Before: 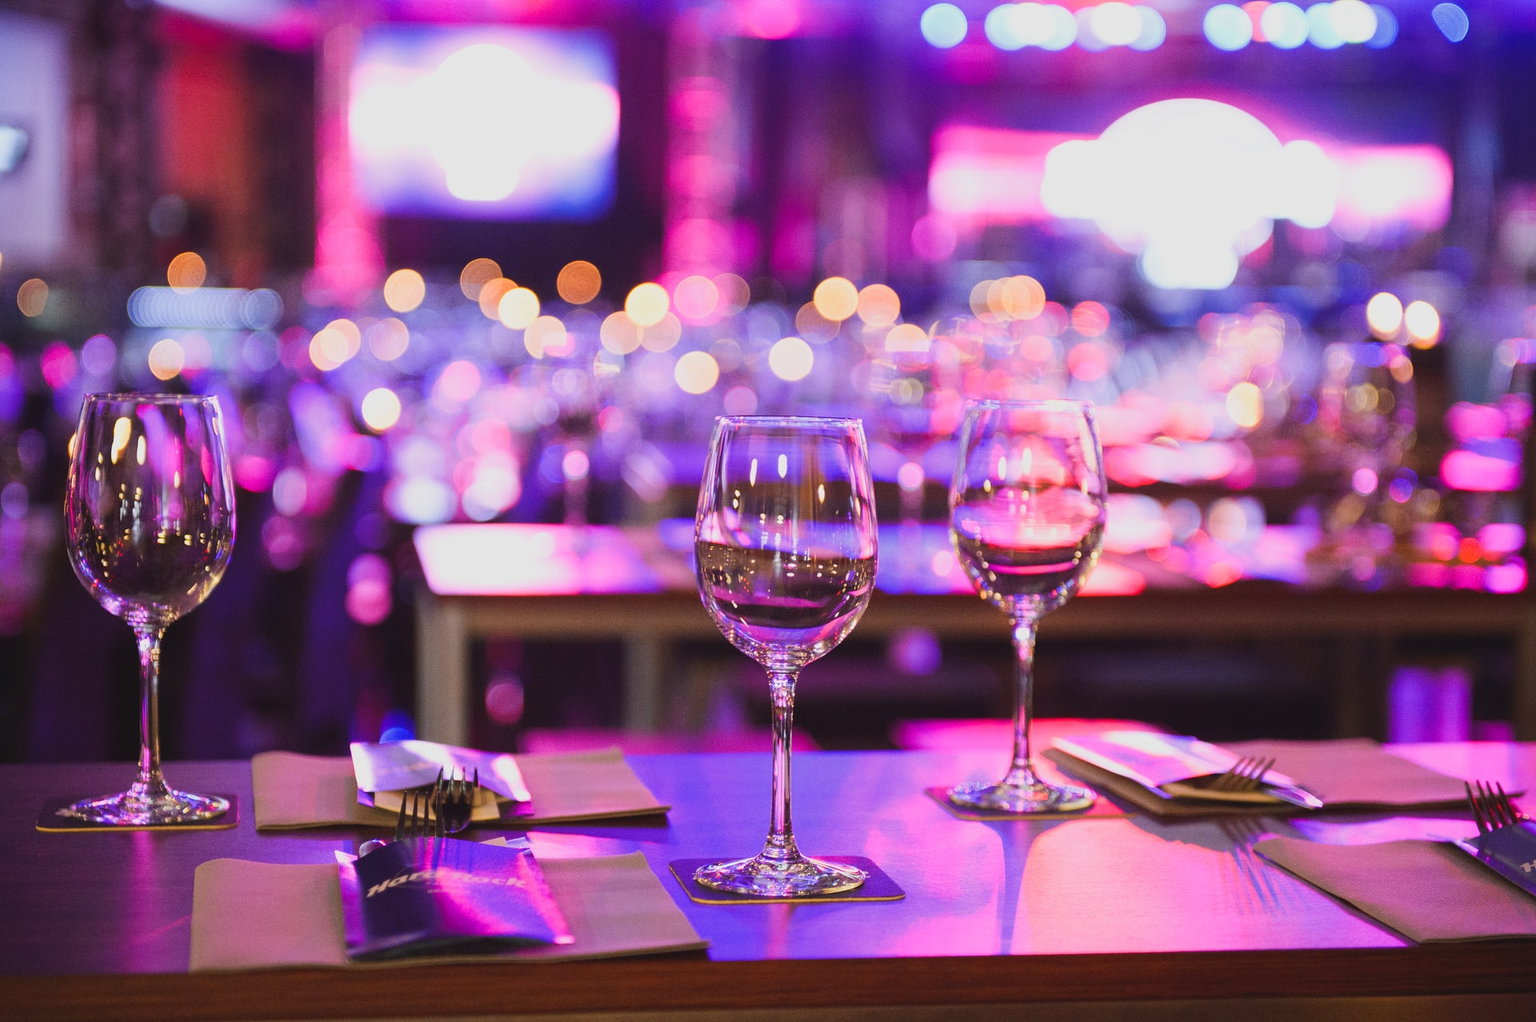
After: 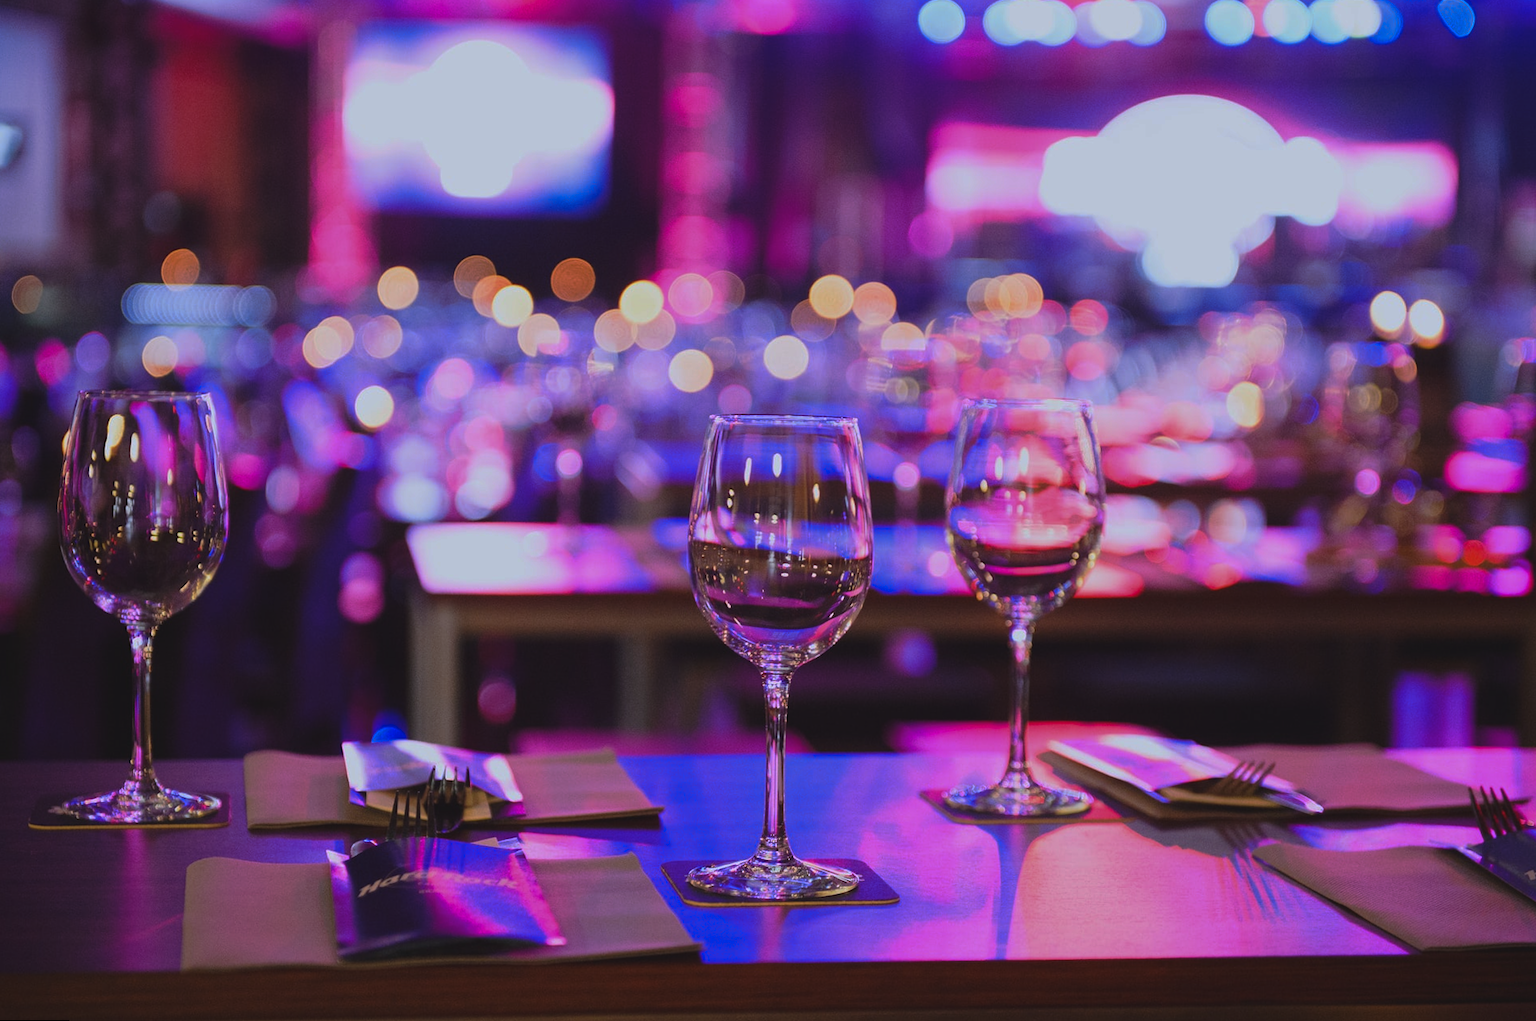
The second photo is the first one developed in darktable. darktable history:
rotate and perspective: rotation 0.192°, lens shift (horizontal) -0.015, crop left 0.005, crop right 0.996, crop top 0.006, crop bottom 0.99
tone curve: curves: ch0 [(0, 0) (0.003, 0.029) (0.011, 0.034) (0.025, 0.044) (0.044, 0.057) (0.069, 0.07) (0.1, 0.084) (0.136, 0.104) (0.177, 0.127) (0.224, 0.156) (0.277, 0.192) (0.335, 0.236) (0.399, 0.284) (0.468, 0.339) (0.543, 0.393) (0.623, 0.454) (0.709, 0.541) (0.801, 0.65) (0.898, 0.766) (1, 1)], preserve colors none
white balance: red 0.976, blue 1.04
